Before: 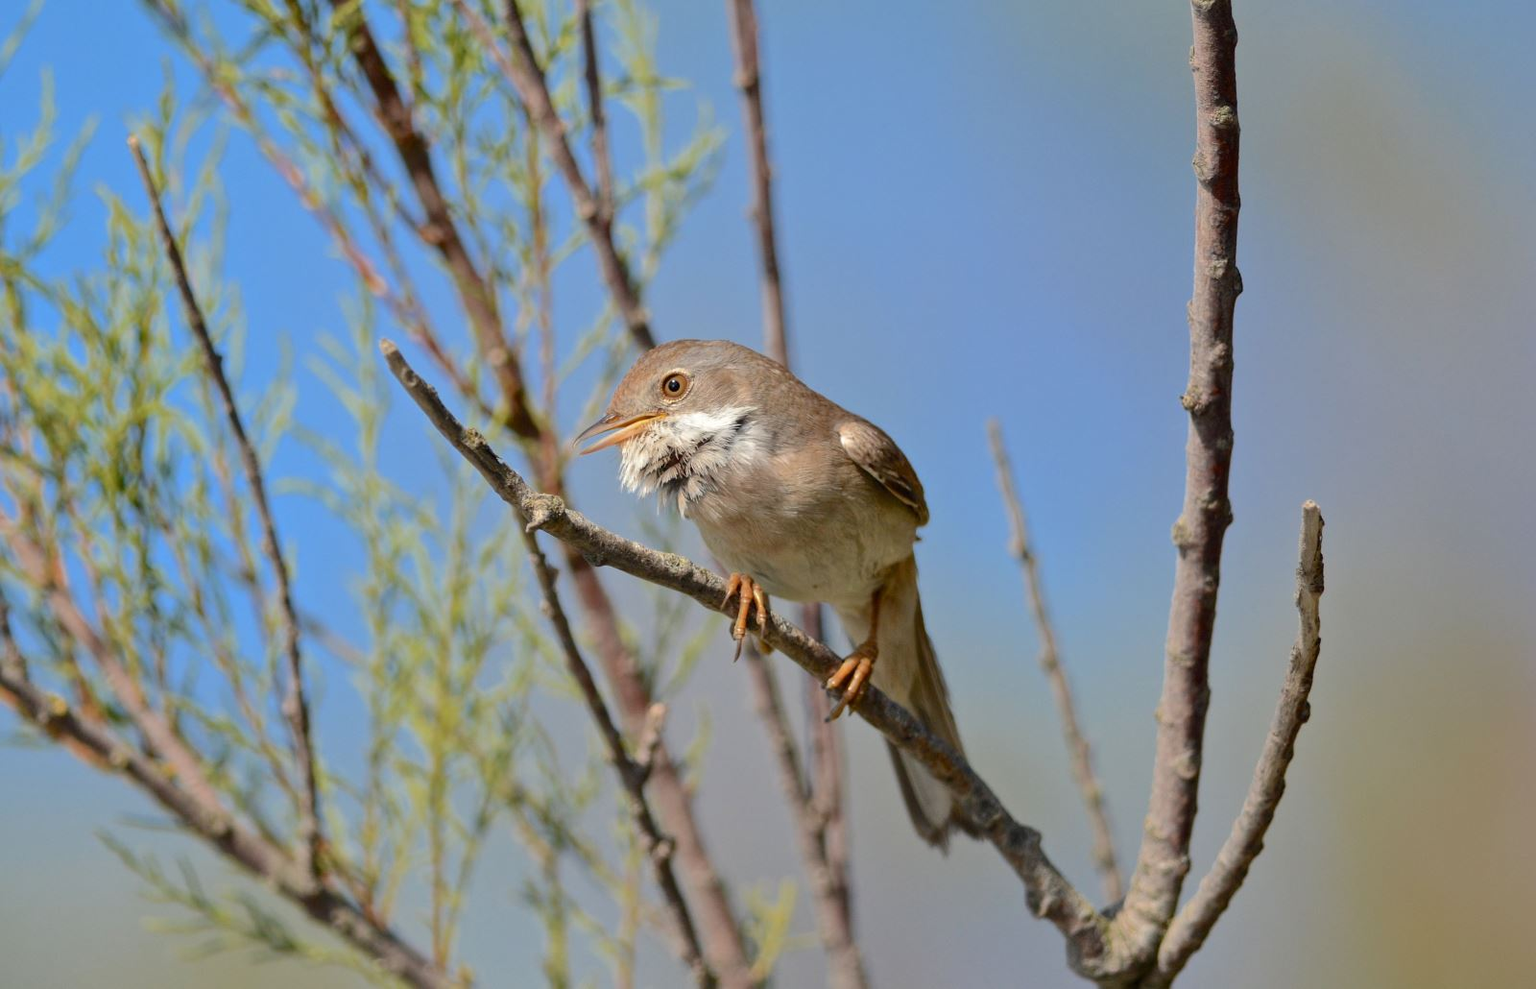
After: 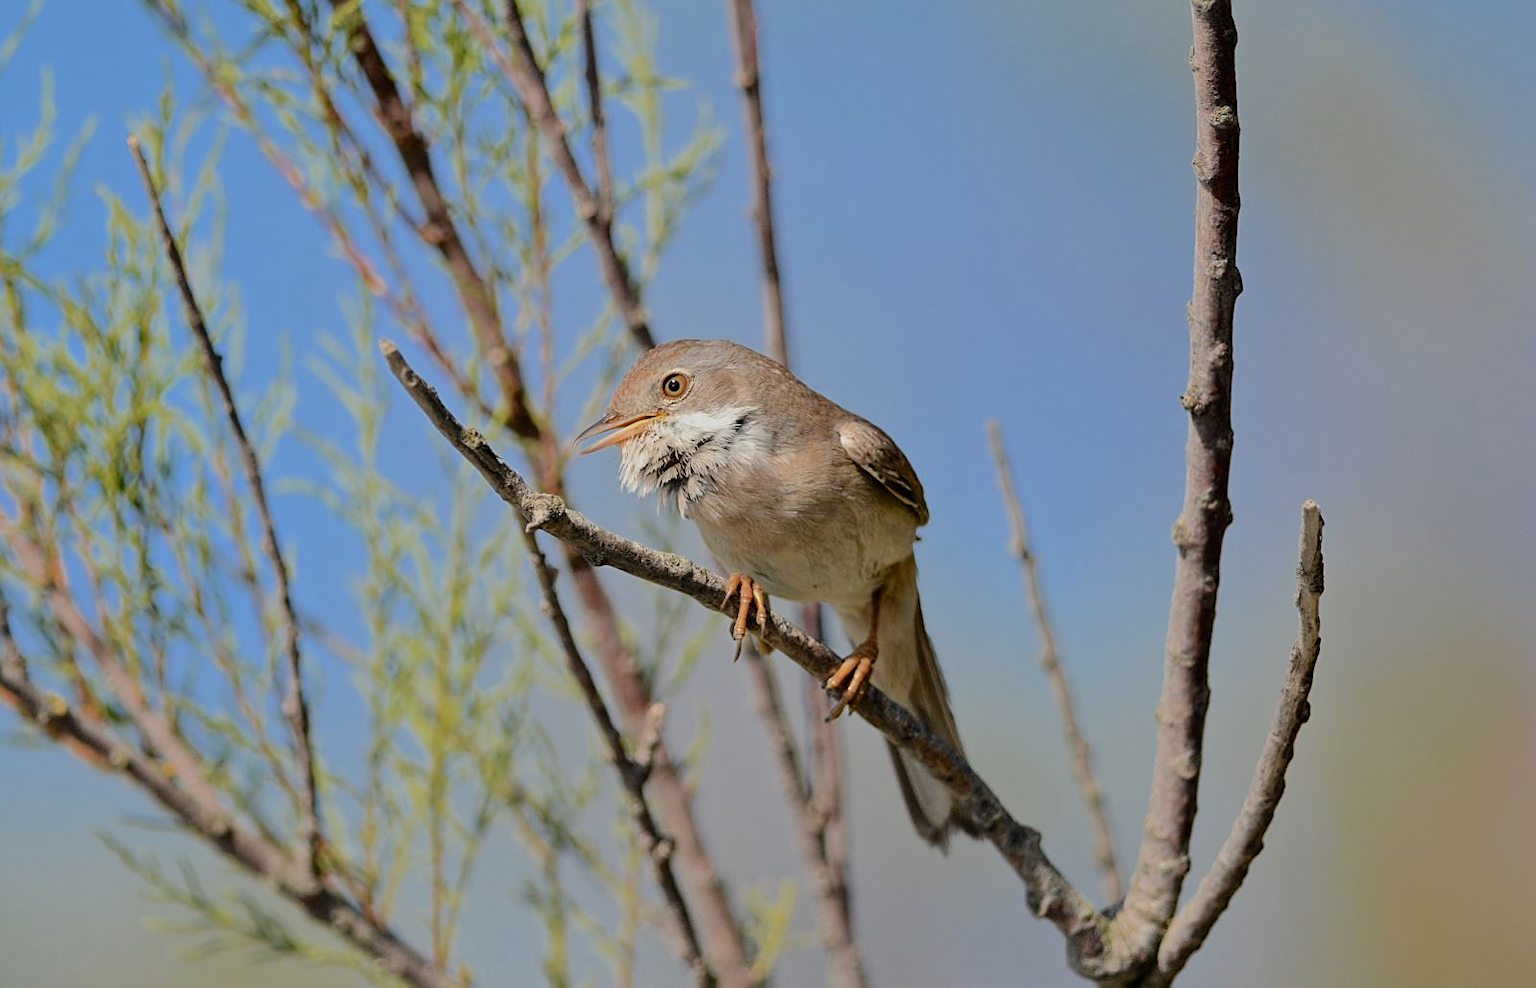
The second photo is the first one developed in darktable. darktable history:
sharpen: on, module defaults
exposure: compensate highlight preservation false
filmic rgb: black relative exposure -8.03 EV, white relative exposure 4.03 EV, threshold 2.99 EV, hardness 4.19, enable highlight reconstruction true
